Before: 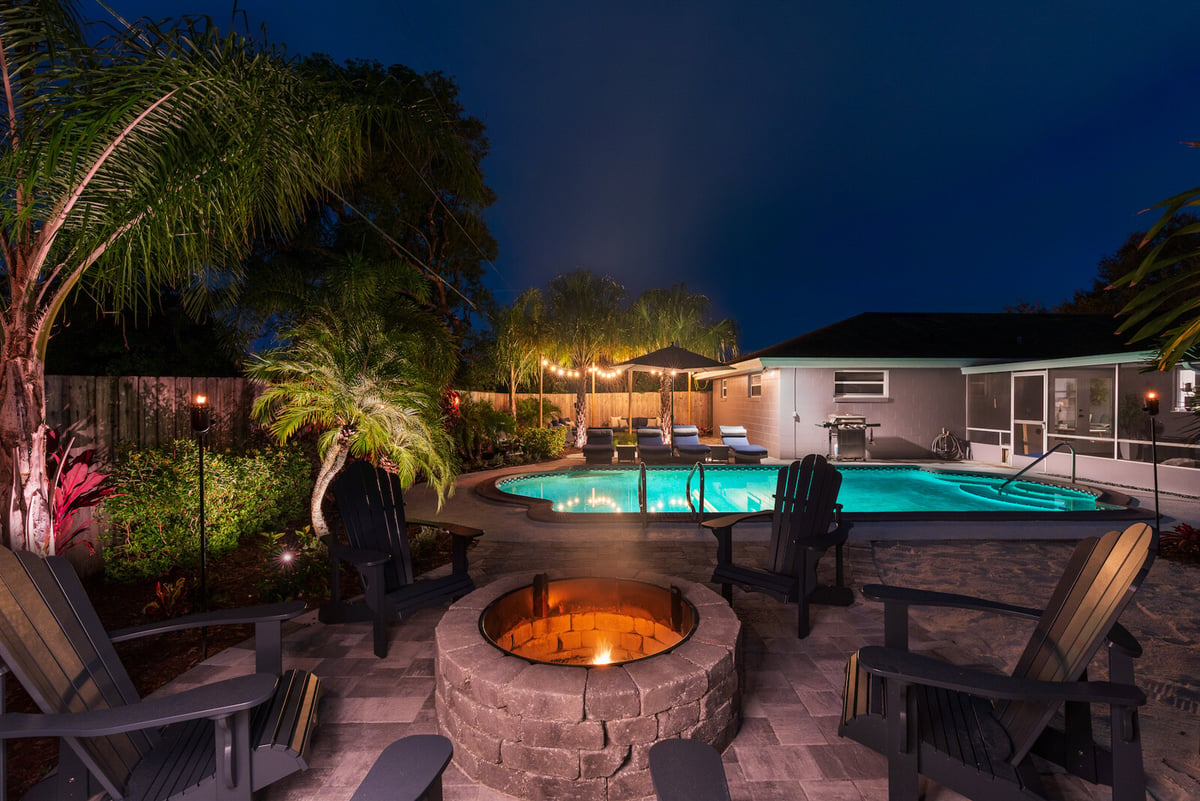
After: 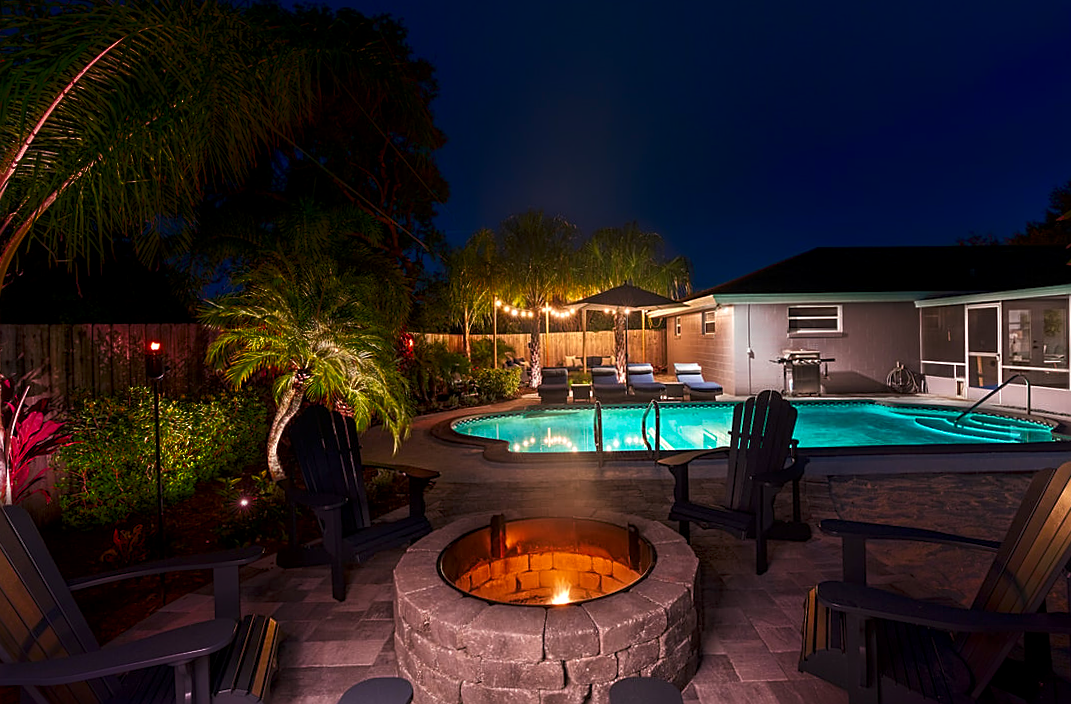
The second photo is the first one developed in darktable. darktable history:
local contrast: highlights 100%, shadows 100%, detail 120%, midtone range 0.2
rotate and perspective: rotation -1°, crop left 0.011, crop right 0.989, crop top 0.025, crop bottom 0.975
crop: left 3.305%, top 6.436%, right 6.389%, bottom 3.258%
sharpen: on, module defaults
exposure: exposure 0.131 EV, compensate highlight preservation false
shadows and highlights: shadows -70, highlights 35, soften with gaussian
